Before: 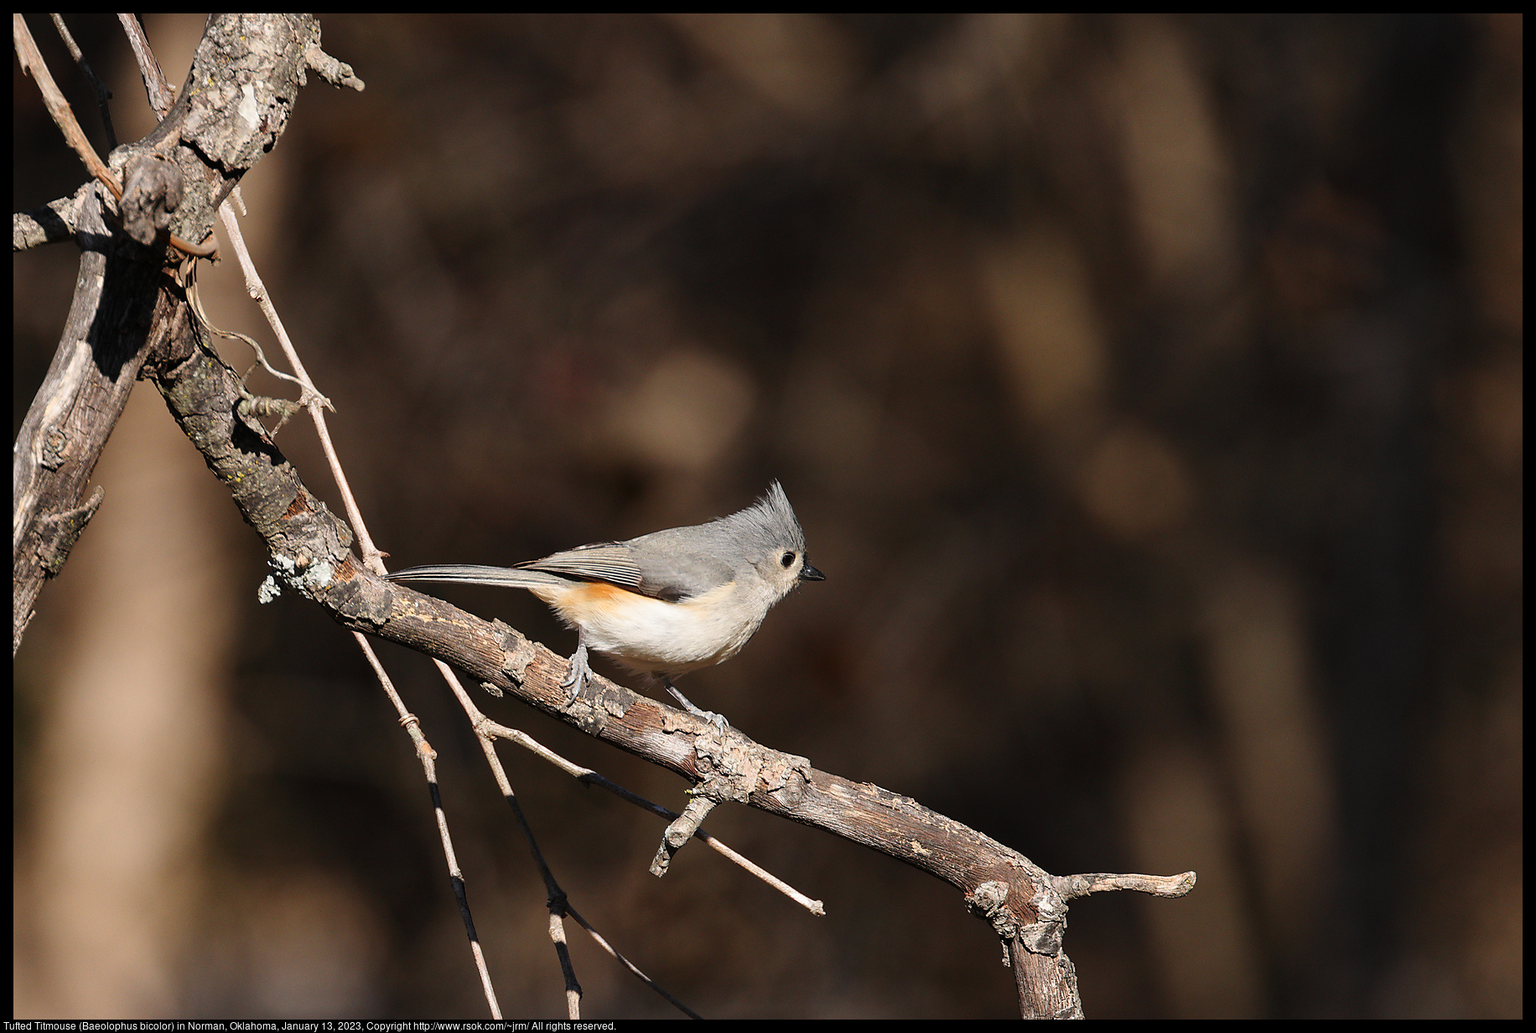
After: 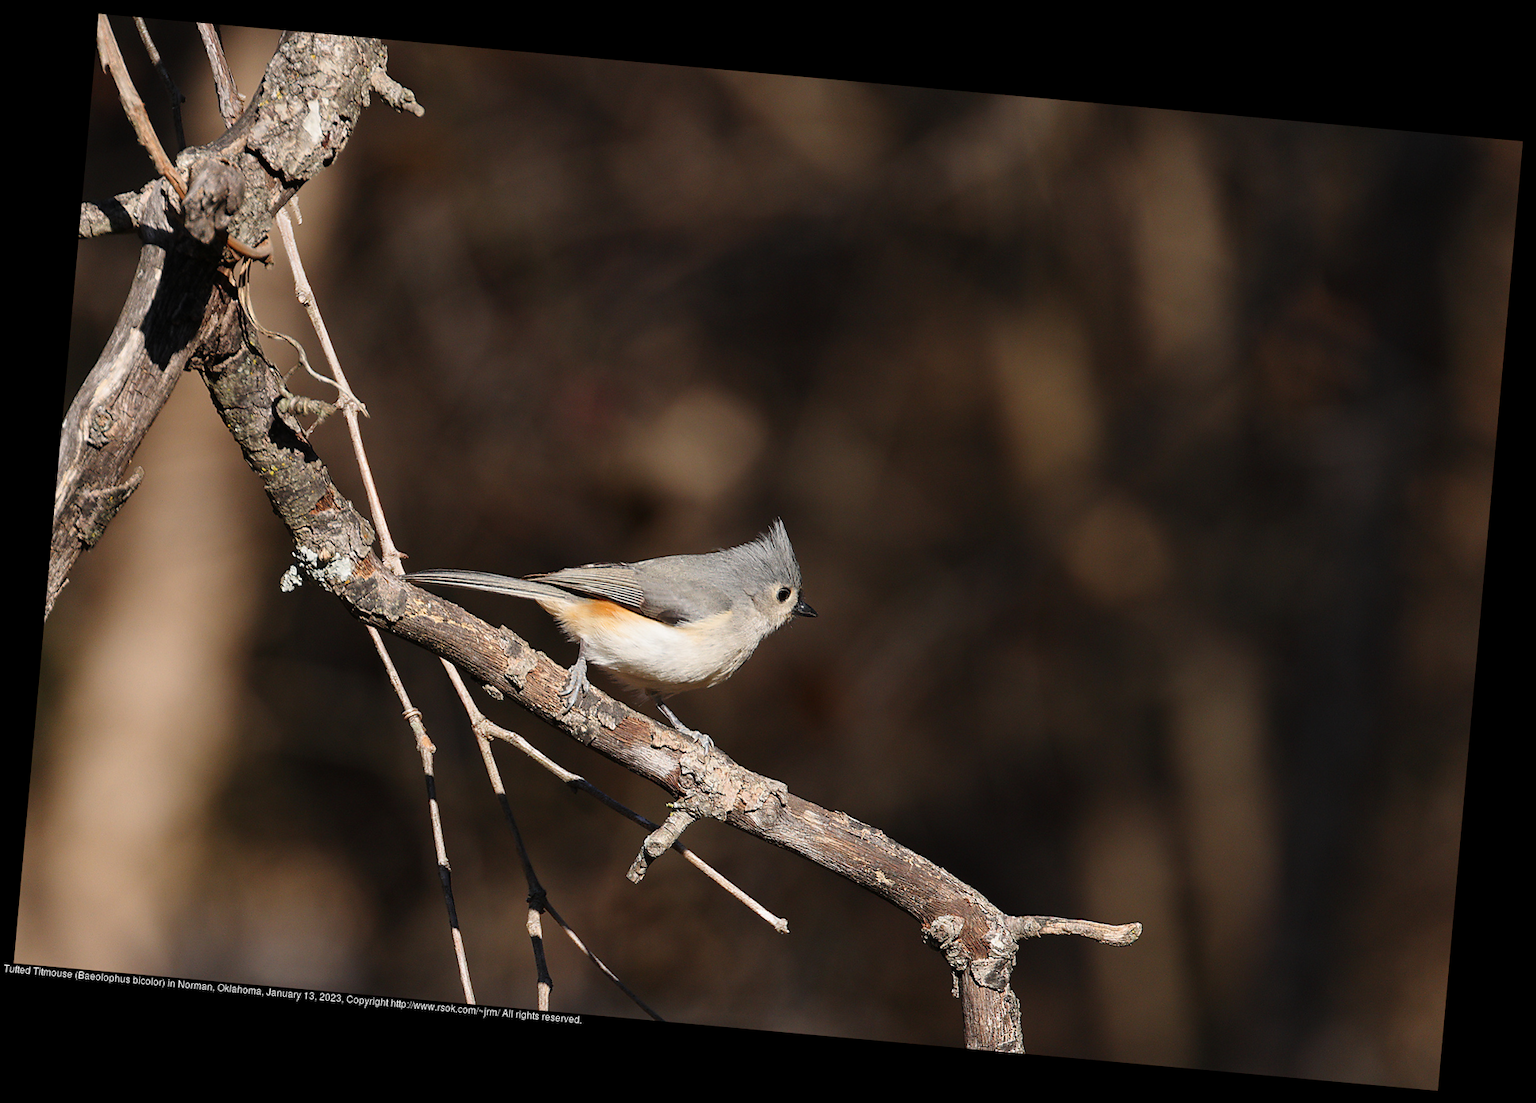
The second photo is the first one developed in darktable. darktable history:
exposure: exposure -0.05 EV
rotate and perspective: rotation 5.12°, automatic cropping off
